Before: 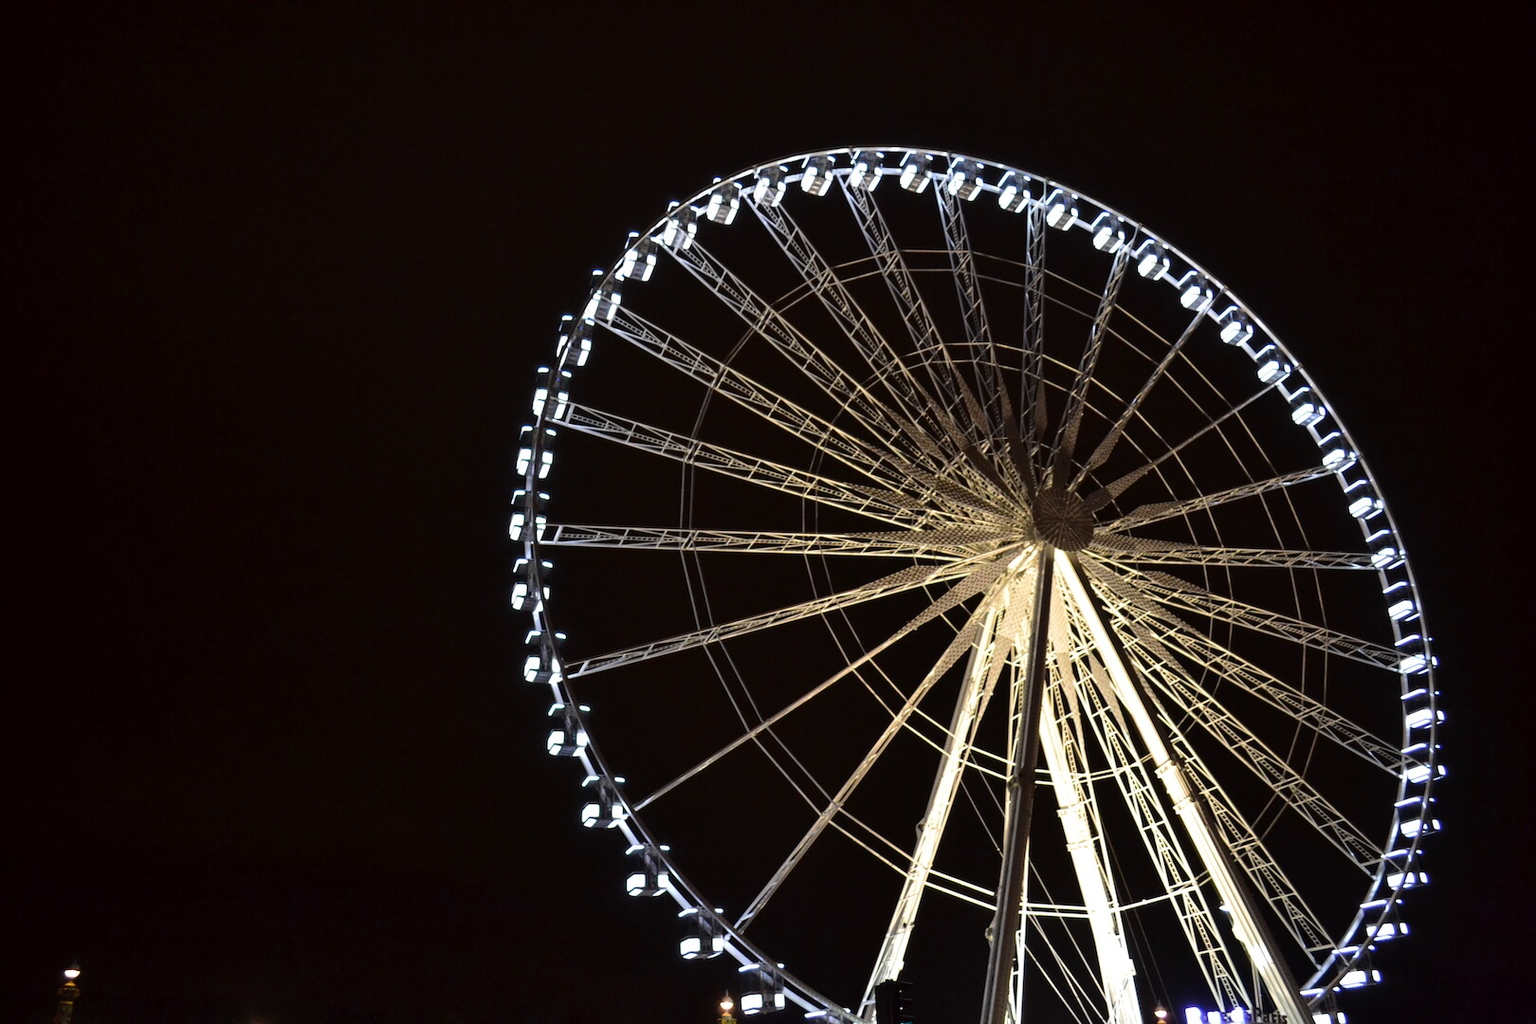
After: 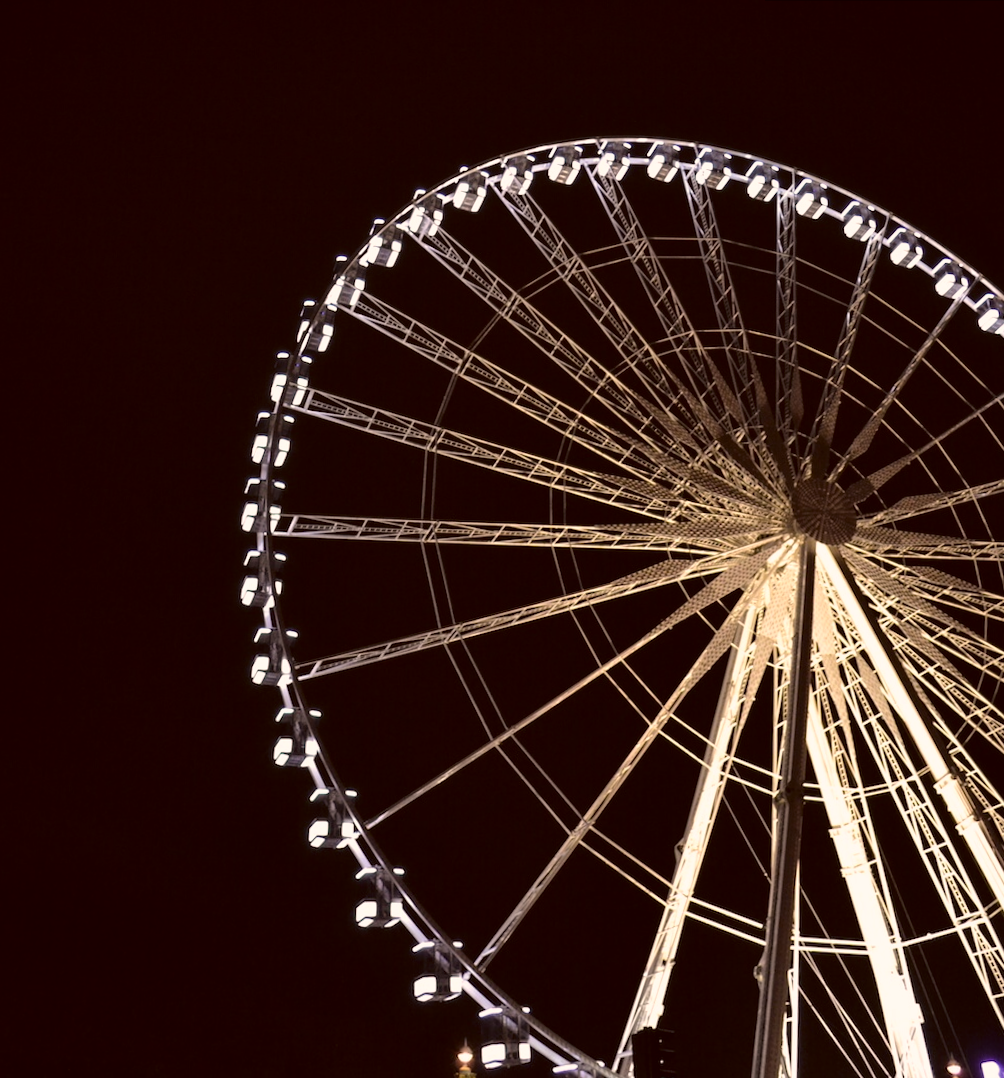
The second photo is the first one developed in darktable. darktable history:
crop and rotate: left 15.546%, right 17.787%
rotate and perspective: rotation 0.215°, lens shift (vertical) -0.139, crop left 0.069, crop right 0.939, crop top 0.002, crop bottom 0.996
color correction: highlights a* 10.21, highlights b* 9.79, shadows a* 8.61, shadows b* 7.88, saturation 0.8
